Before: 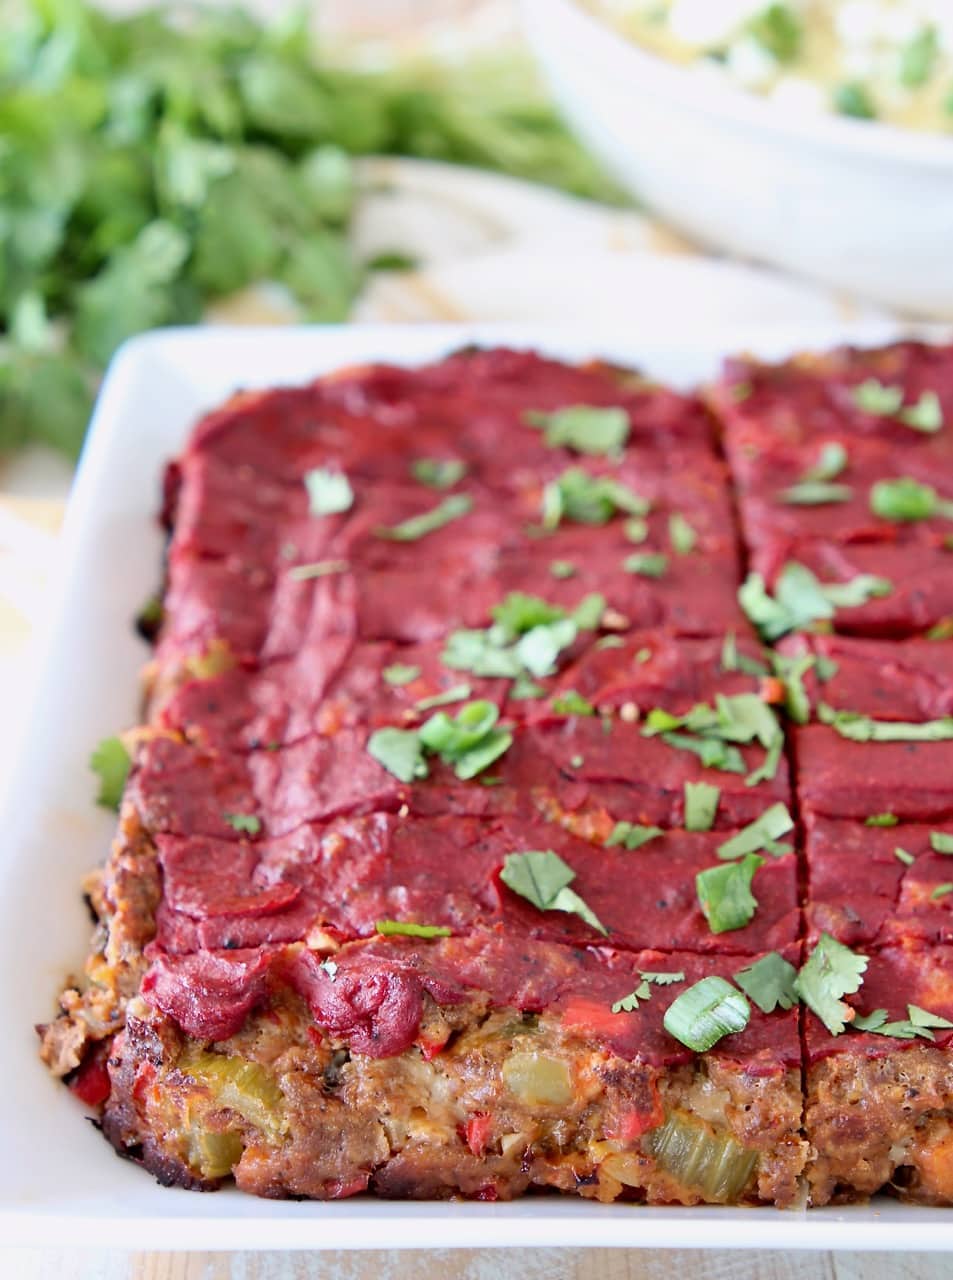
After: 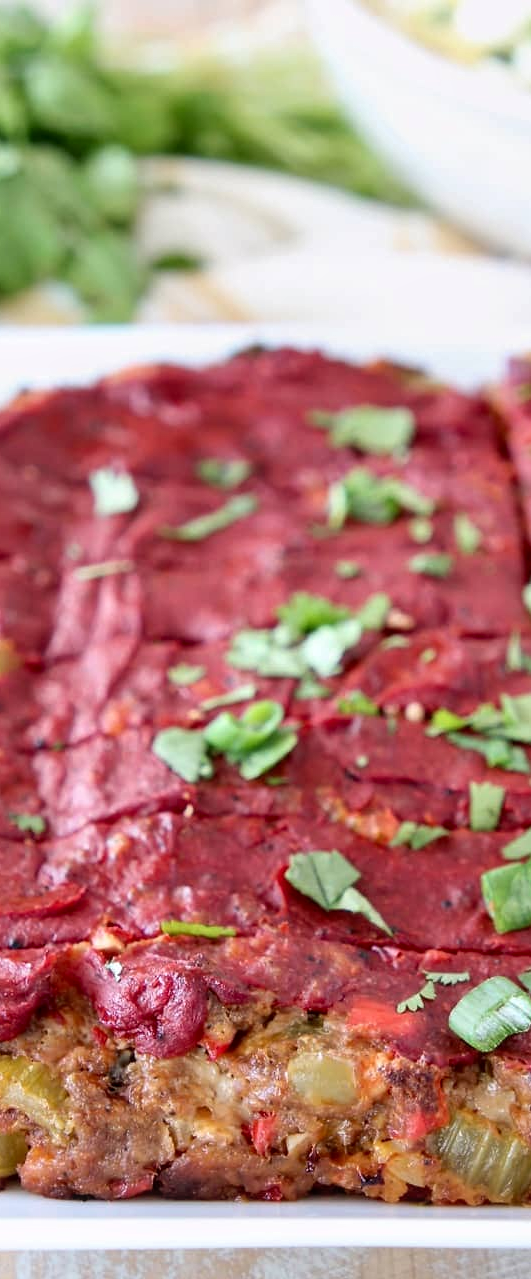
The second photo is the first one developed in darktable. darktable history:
crop and rotate: left 22.688%, right 21.56%
local contrast: on, module defaults
